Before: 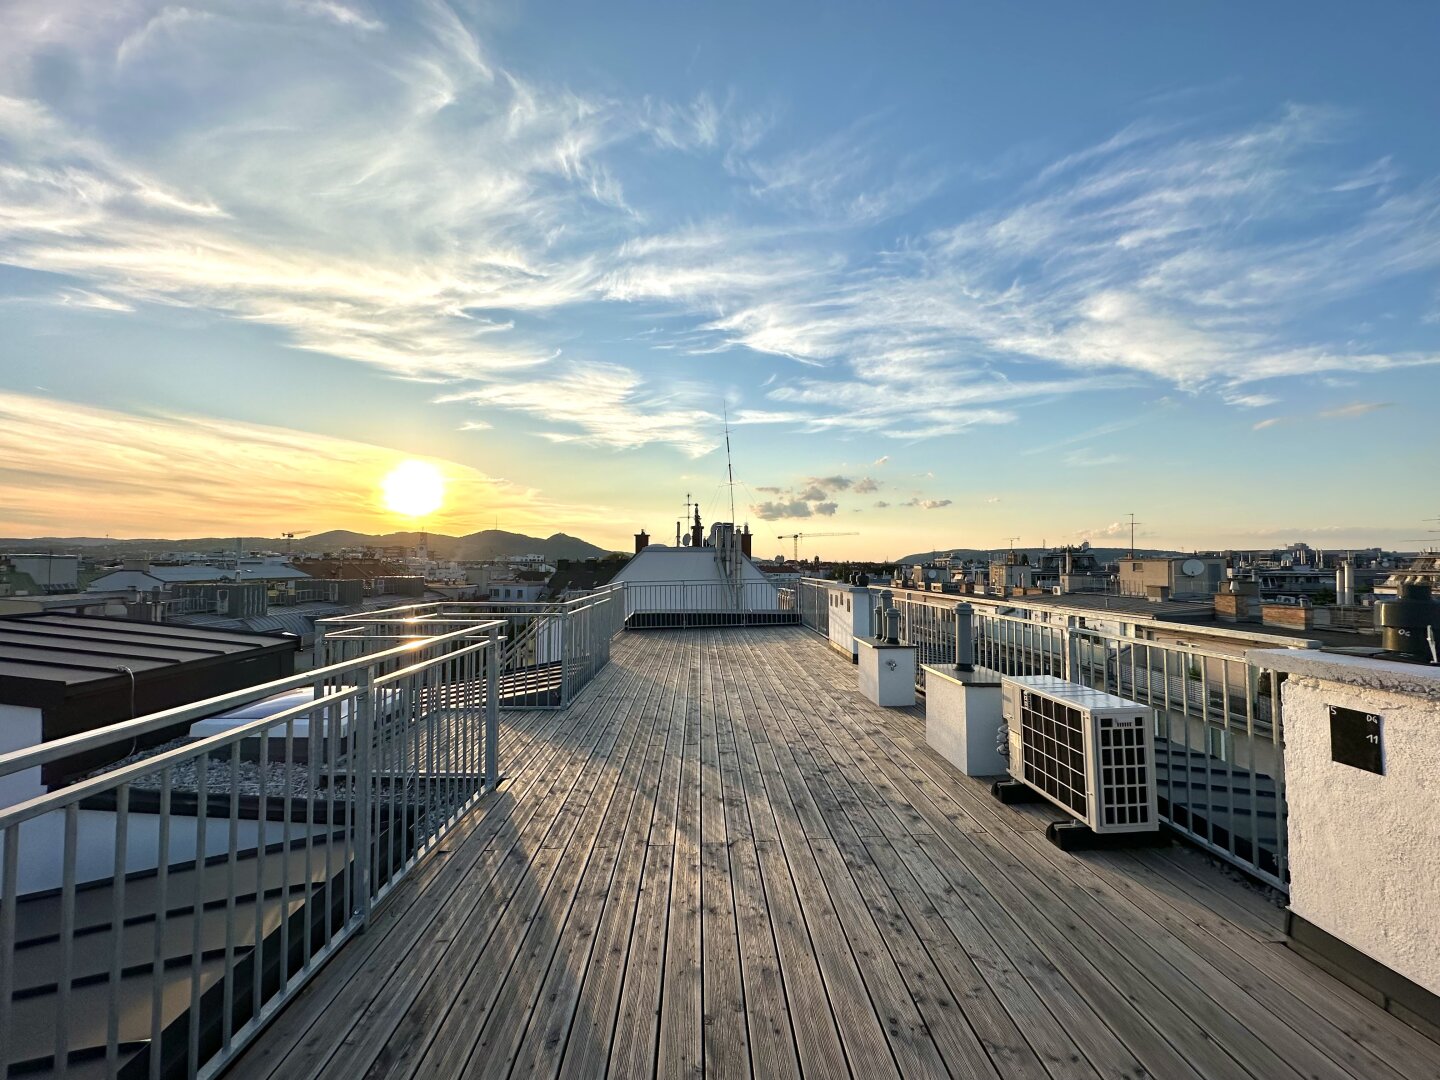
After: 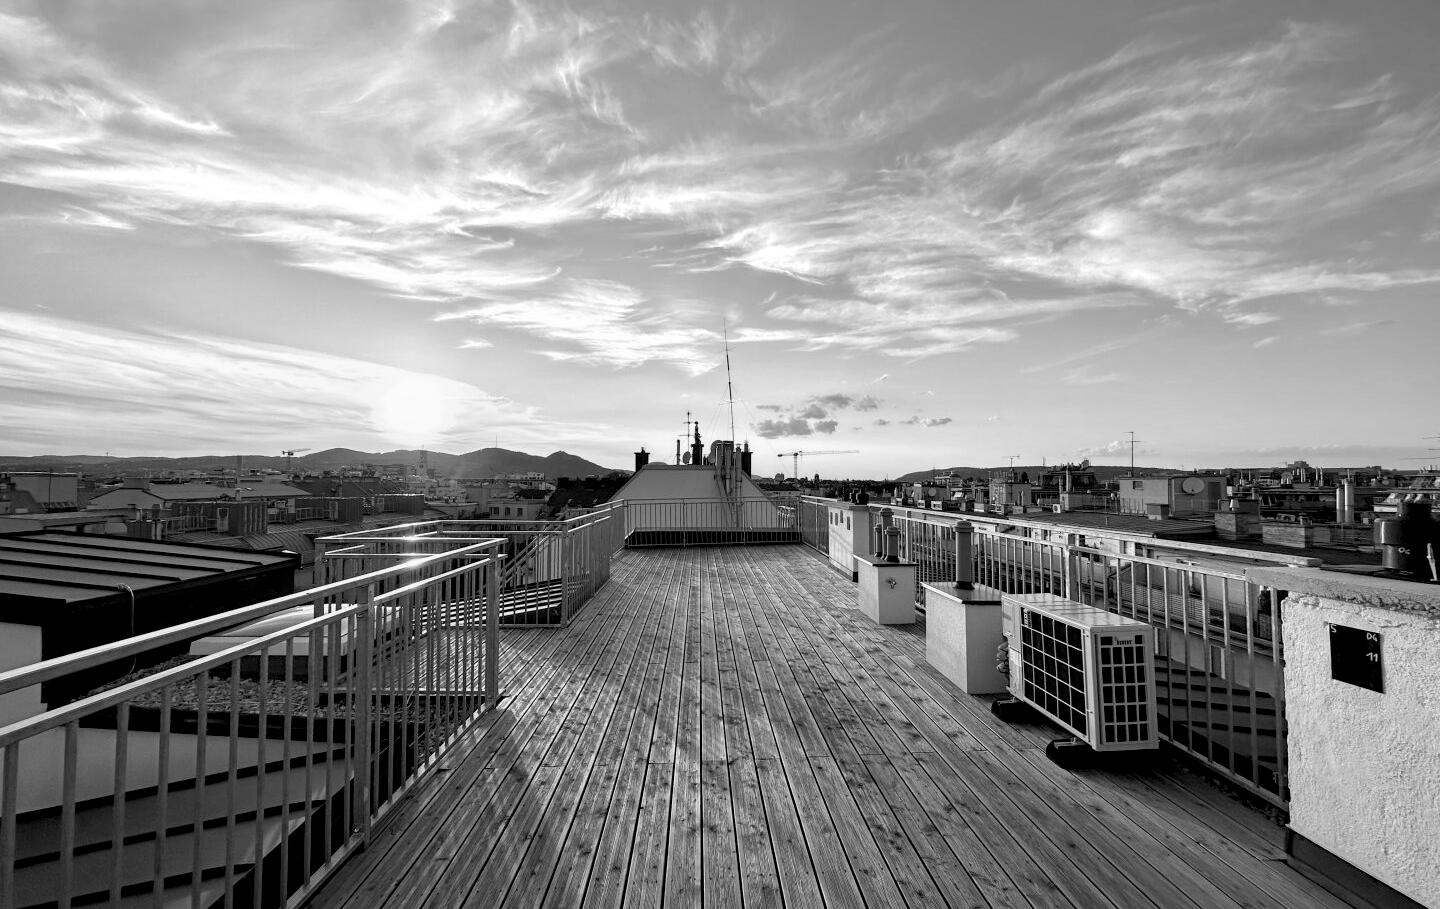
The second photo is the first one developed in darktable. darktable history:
exposure: black level correction 0.009, compensate highlight preservation false
crop: top 7.625%, bottom 8.027%
contrast brightness saturation: saturation -1
local contrast: highlights 61%, shadows 106%, detail 107%, midtone range 0.529
